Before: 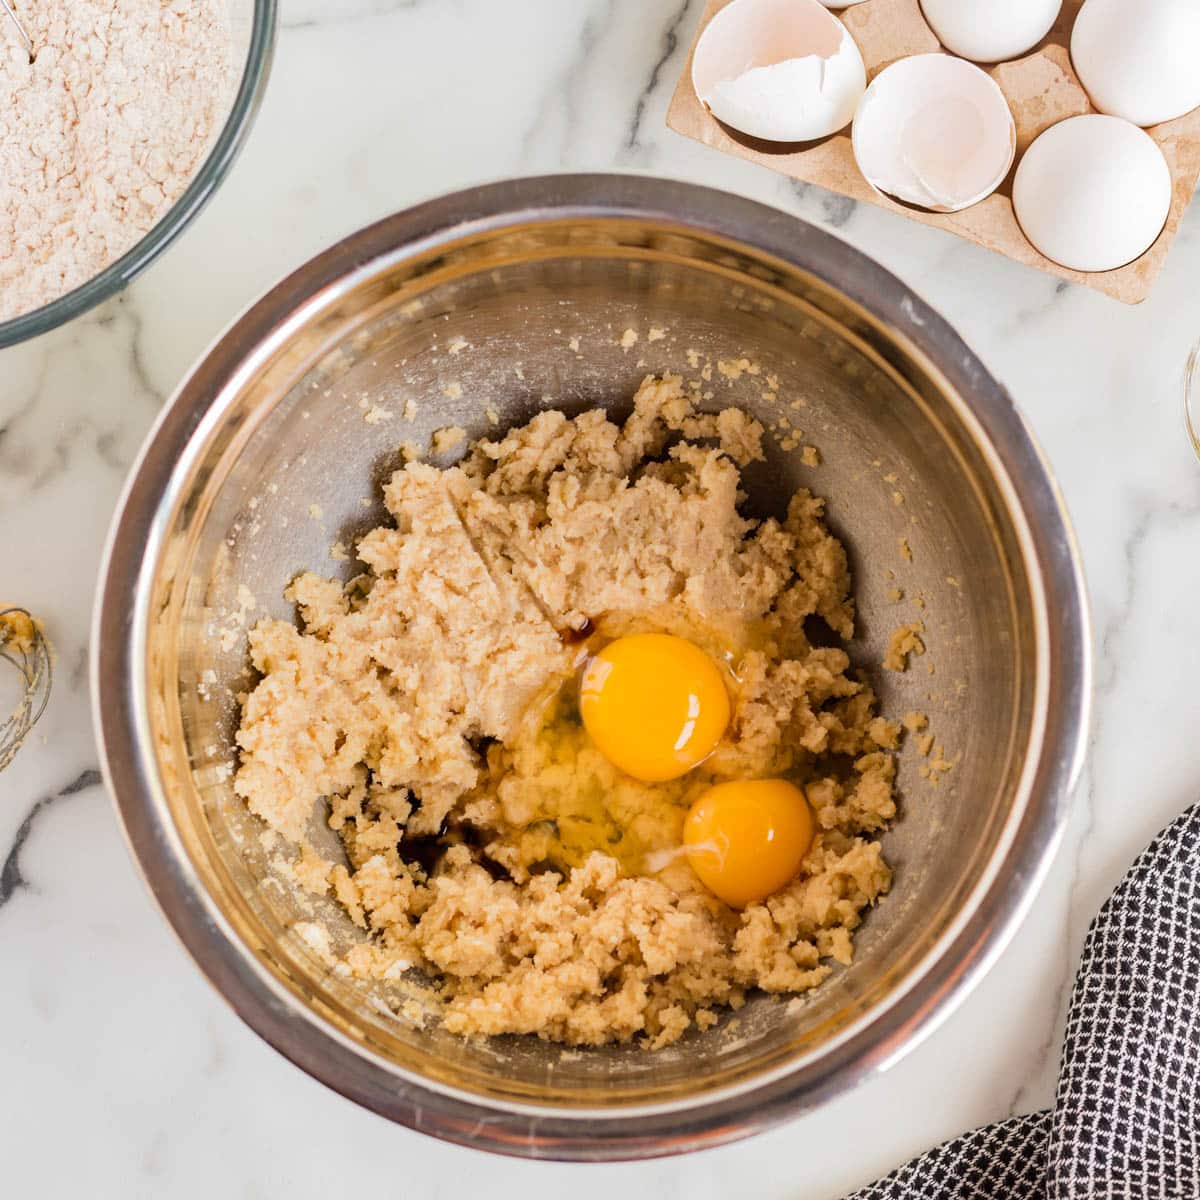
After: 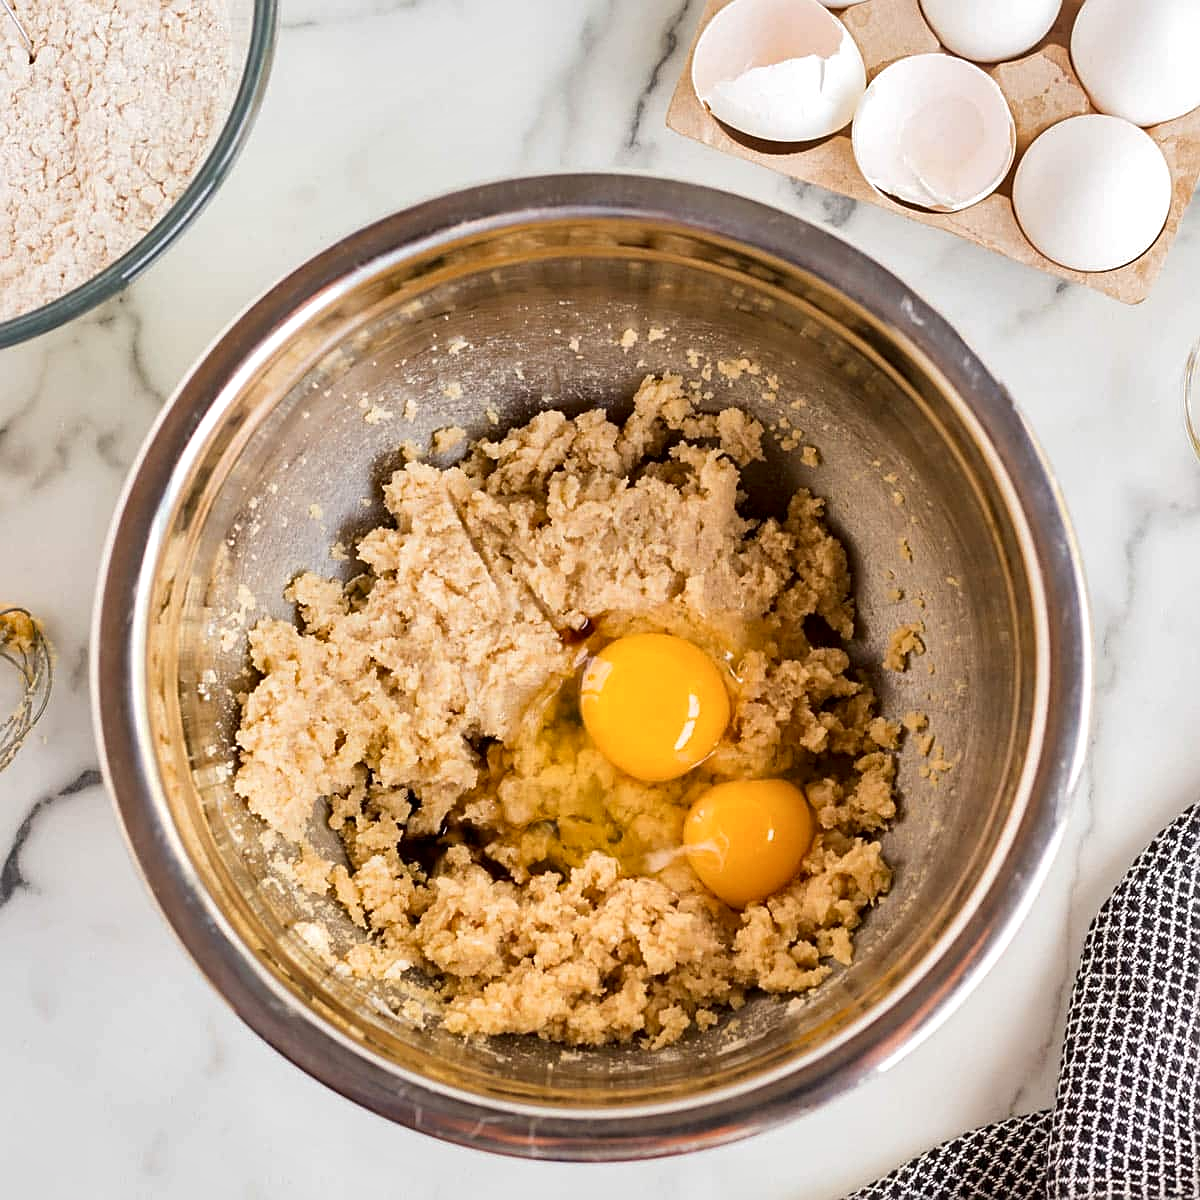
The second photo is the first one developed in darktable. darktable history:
sharpen: on, module defaults
local contrast: mode bilateral grid, contrast 20, coarseness 100, detail 150%, midtone range 0.2
